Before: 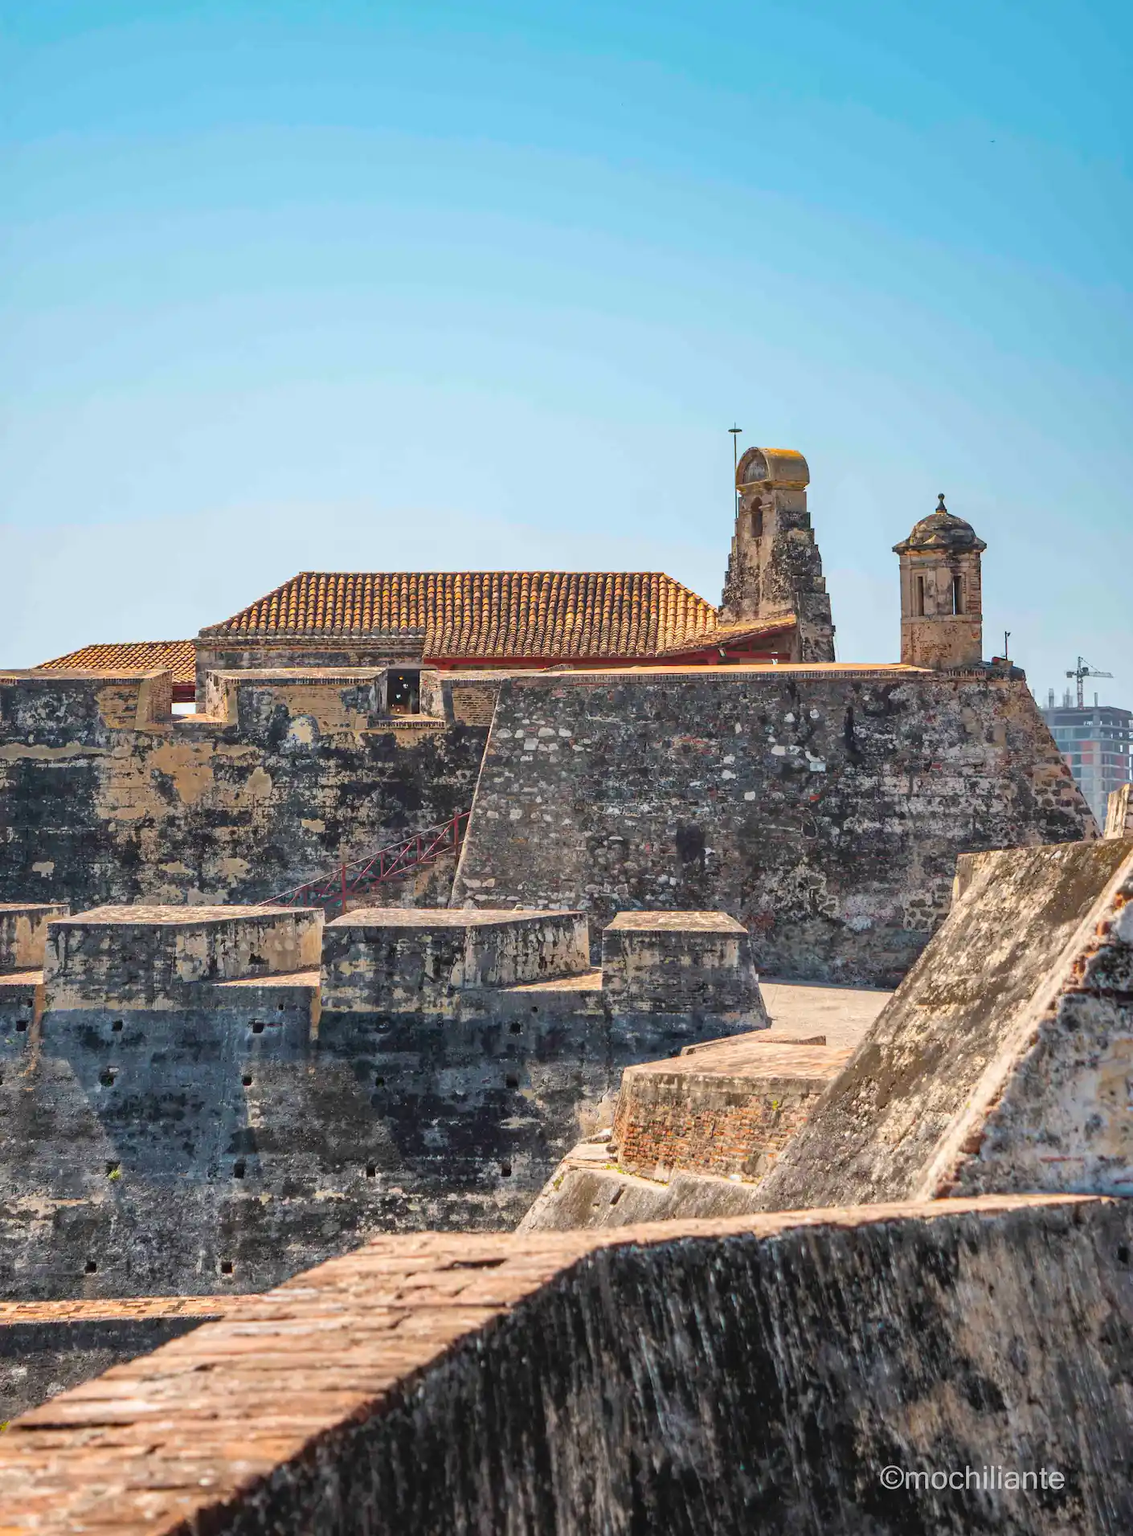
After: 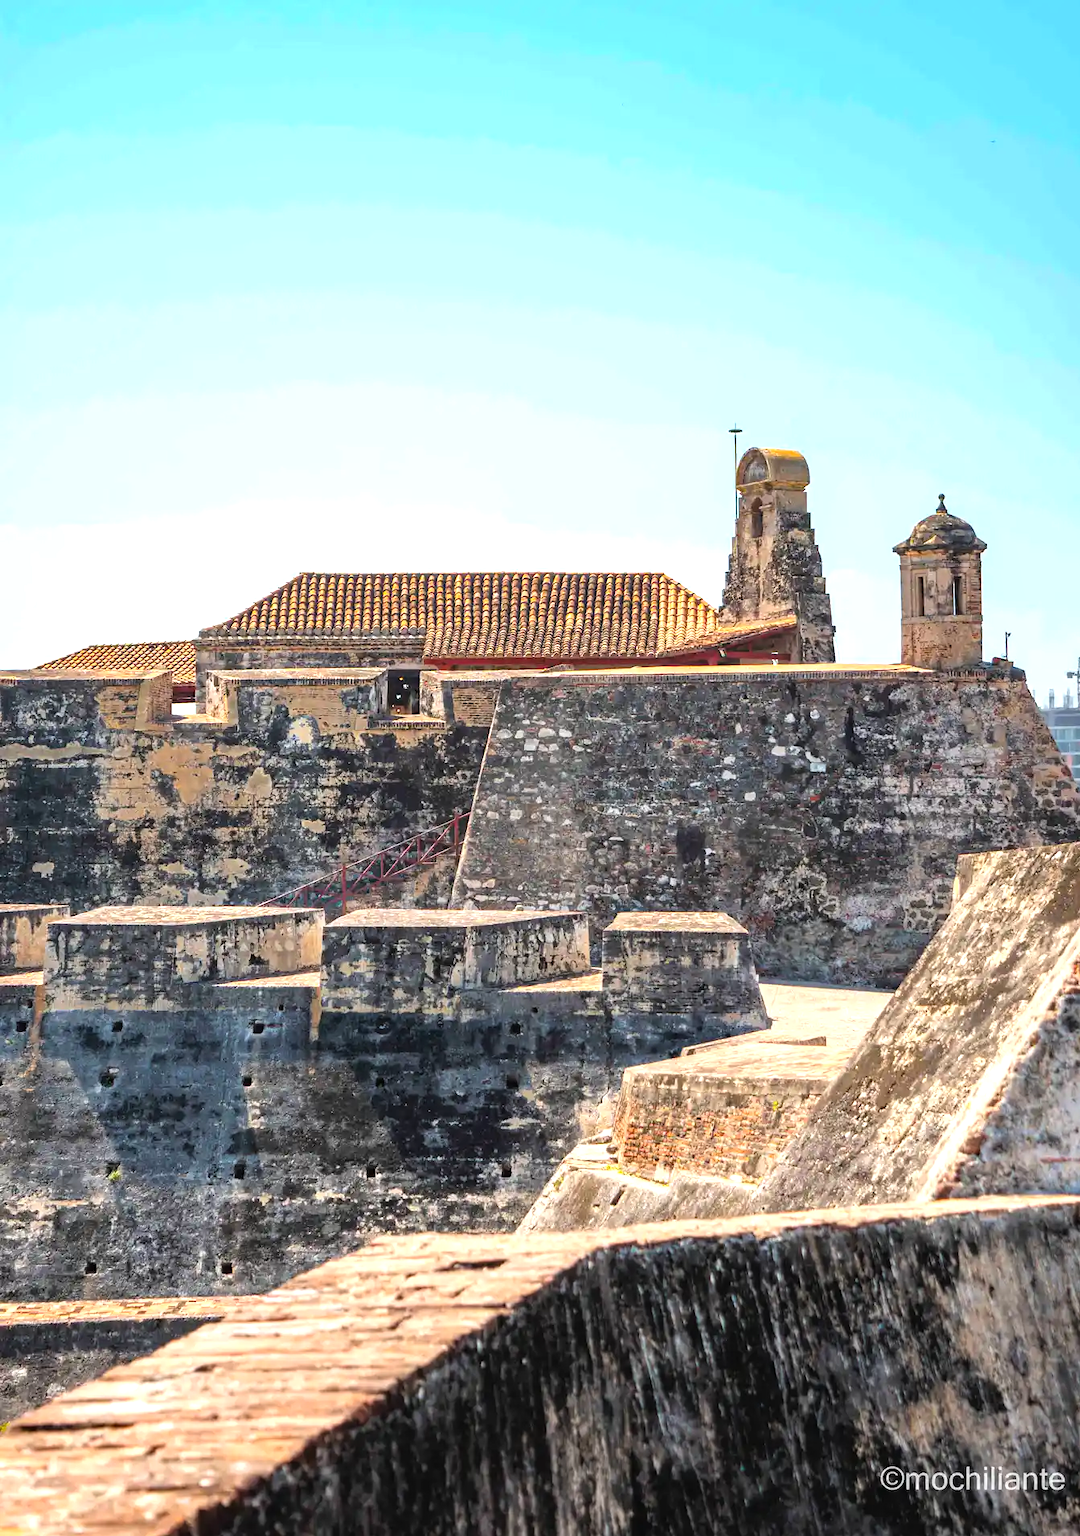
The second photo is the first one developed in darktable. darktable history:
tone equalizer: -8 EV -0.764 EV, -7 EV -0.72 EV, -6 EV -0.633 EV, -5 EV -0.371 EV, -3 EV 0.403 EV, -2 EV 0.6 EV, -1 EV 0.692 EV, +0 EV 0.777 EV, mask exposure compensation -0.486 EV
crop: right 4.542%, bottom 0.041%
